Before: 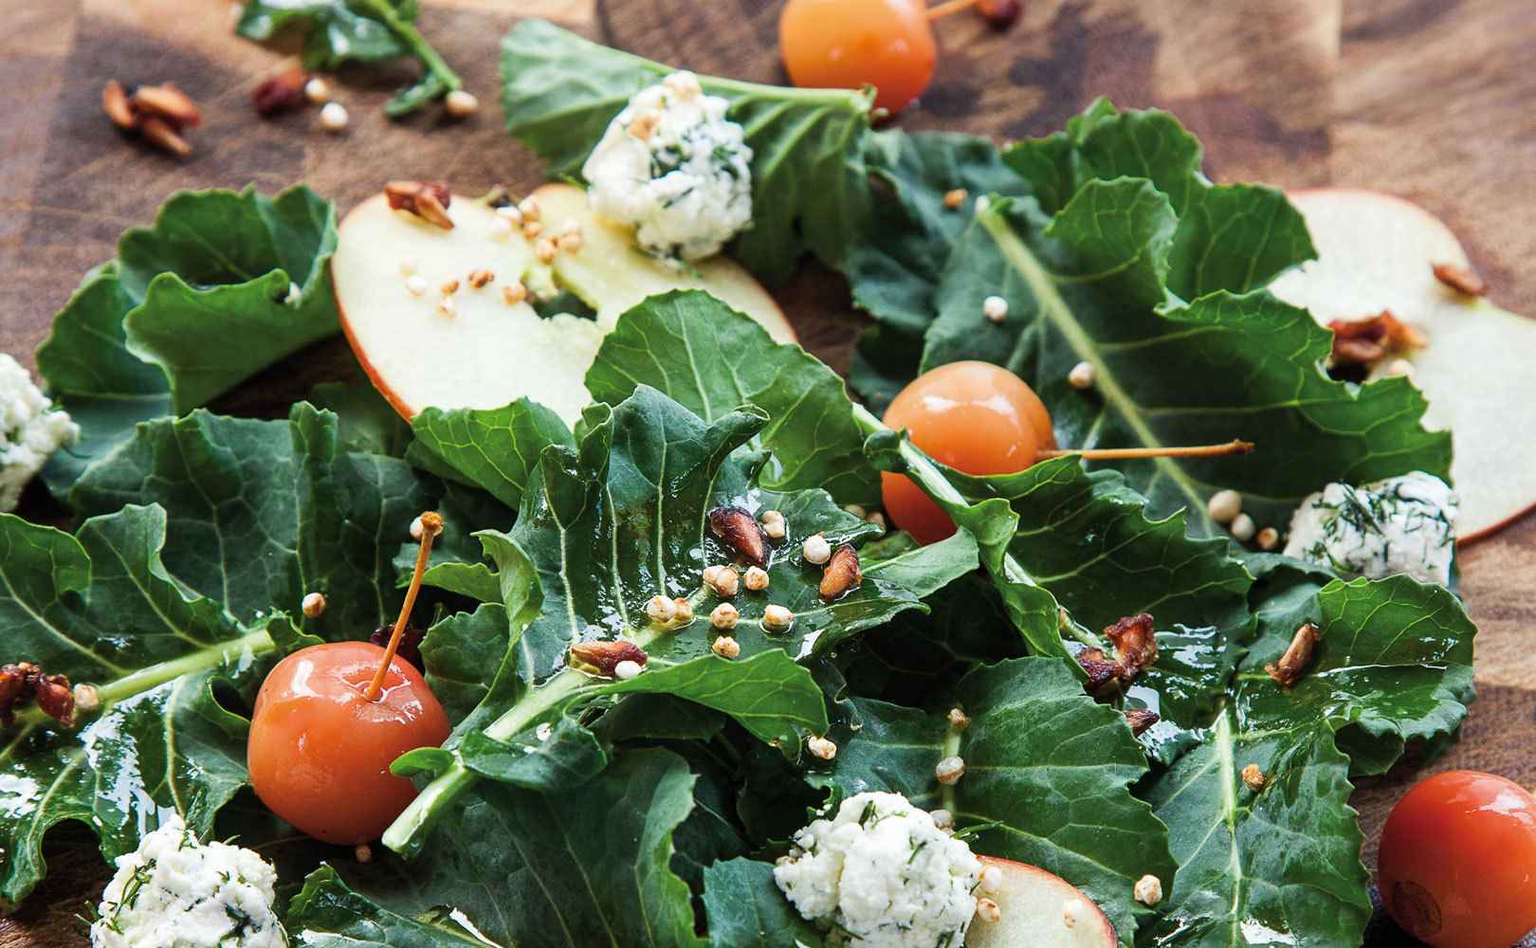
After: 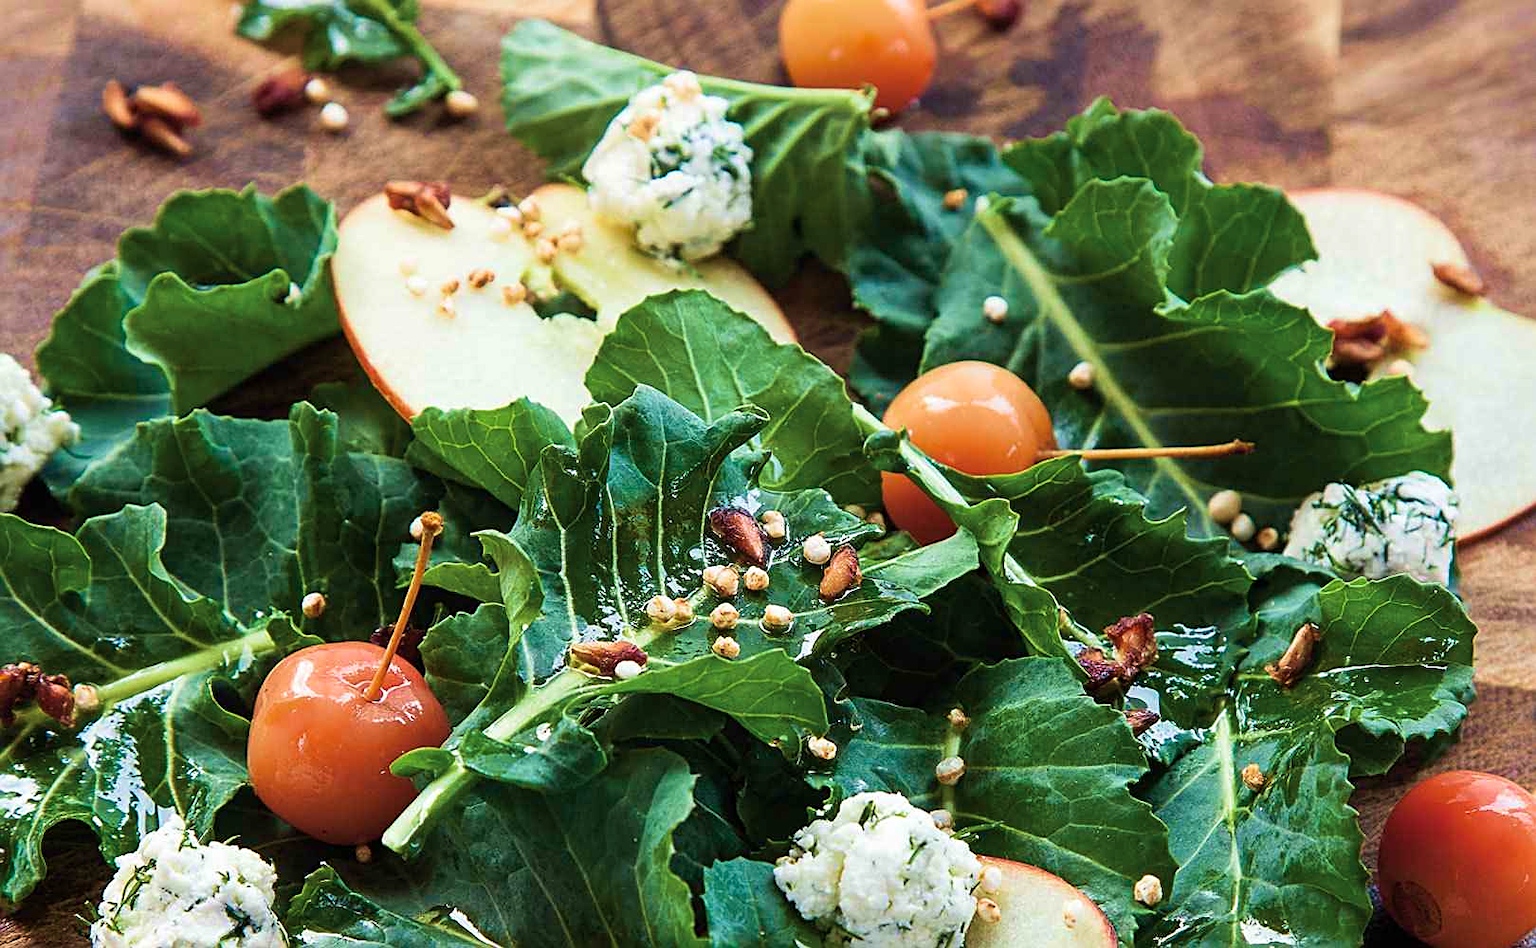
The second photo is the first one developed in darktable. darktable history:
sharpen: on, module defaults
velvia: strength 50.29%
